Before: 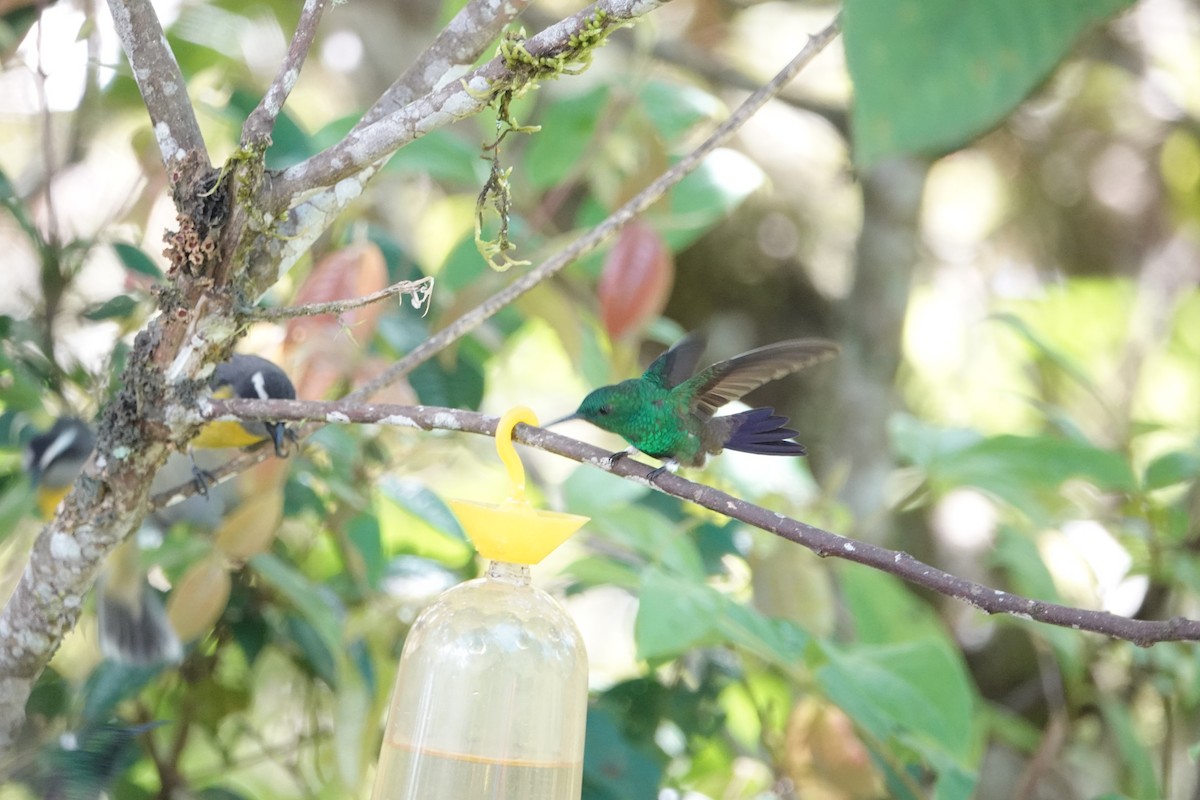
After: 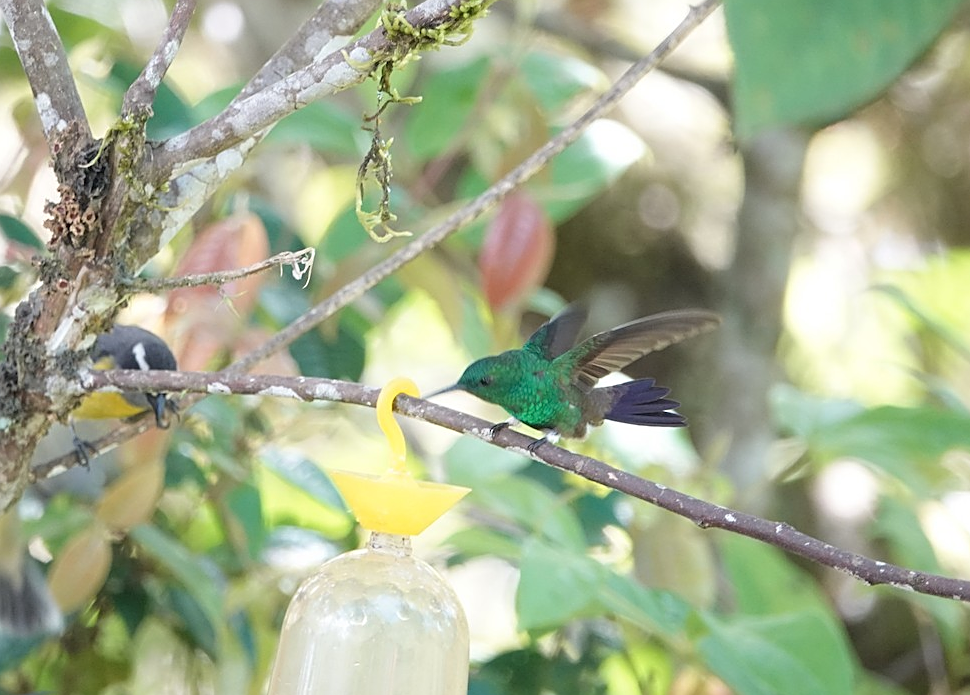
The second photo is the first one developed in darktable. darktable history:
crop: left 9.967%, top 3.644%, right 9.186%, bottom 9.444%
sharpen: on, module defaults
